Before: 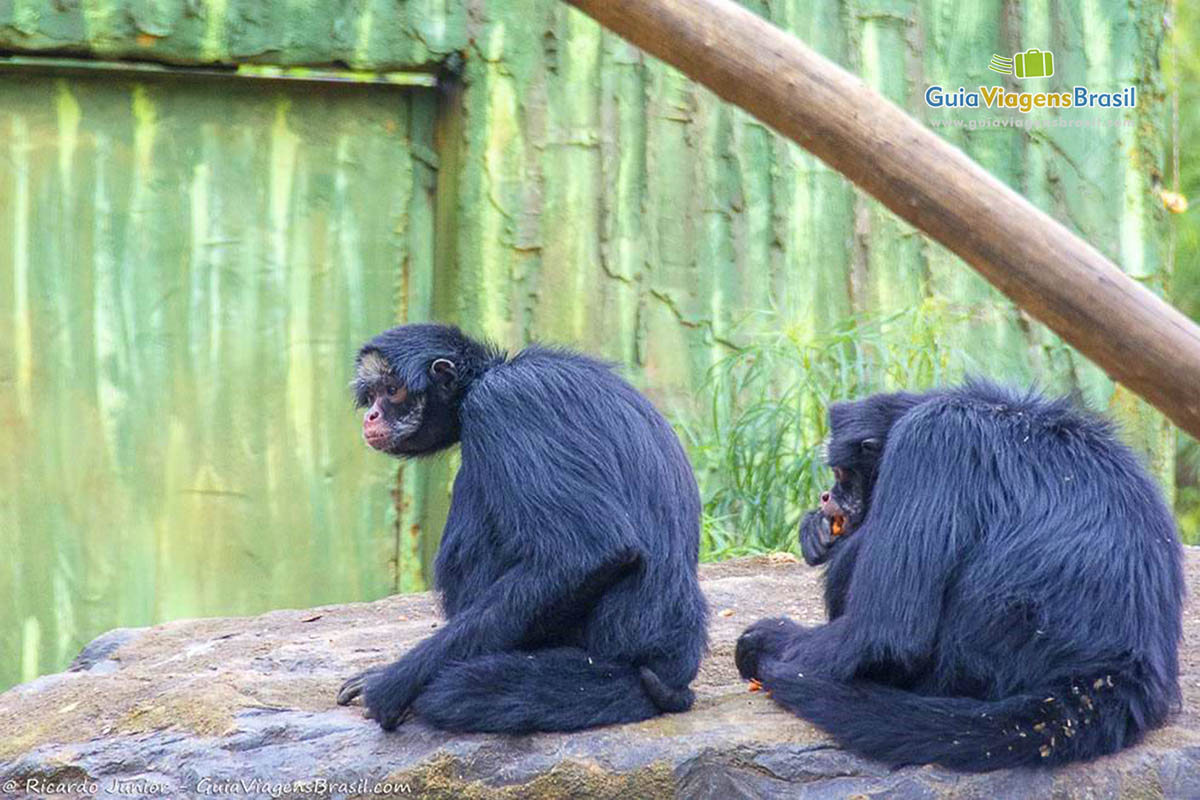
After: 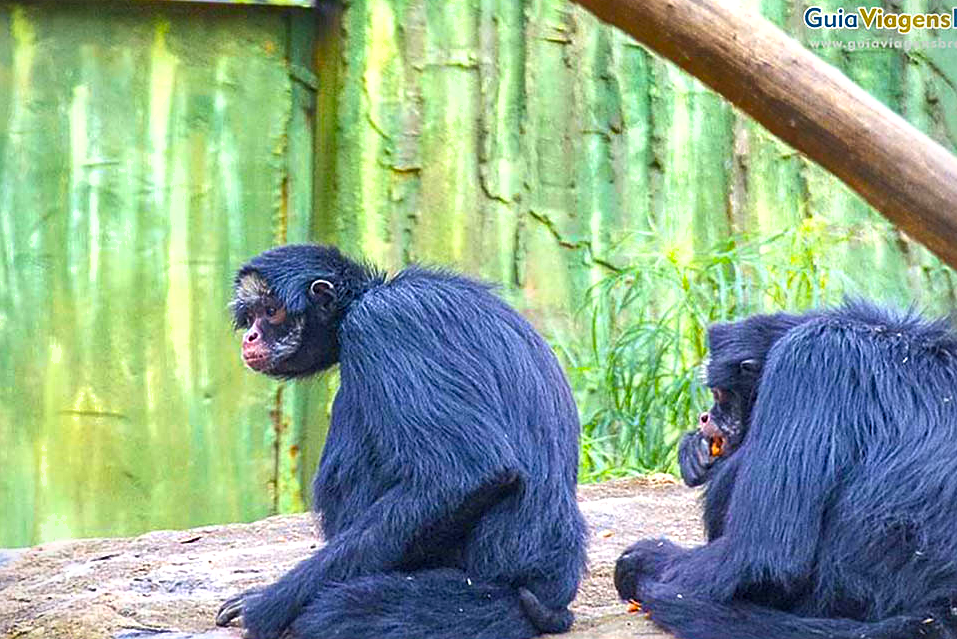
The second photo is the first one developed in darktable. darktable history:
crop and rotate: left 10.105%, top 10.055%, right 10.106%, bottom 10.003%
sharpen: on, module defaults
exposure: exposure 0.406 EV, compensate highlight preservation false
shadows and highlights: soften with gaussian
color balance rgb: perceptual saturation grading › global saturation 30.999%
vignetting: fall-off radius 94.89%, unbound false
